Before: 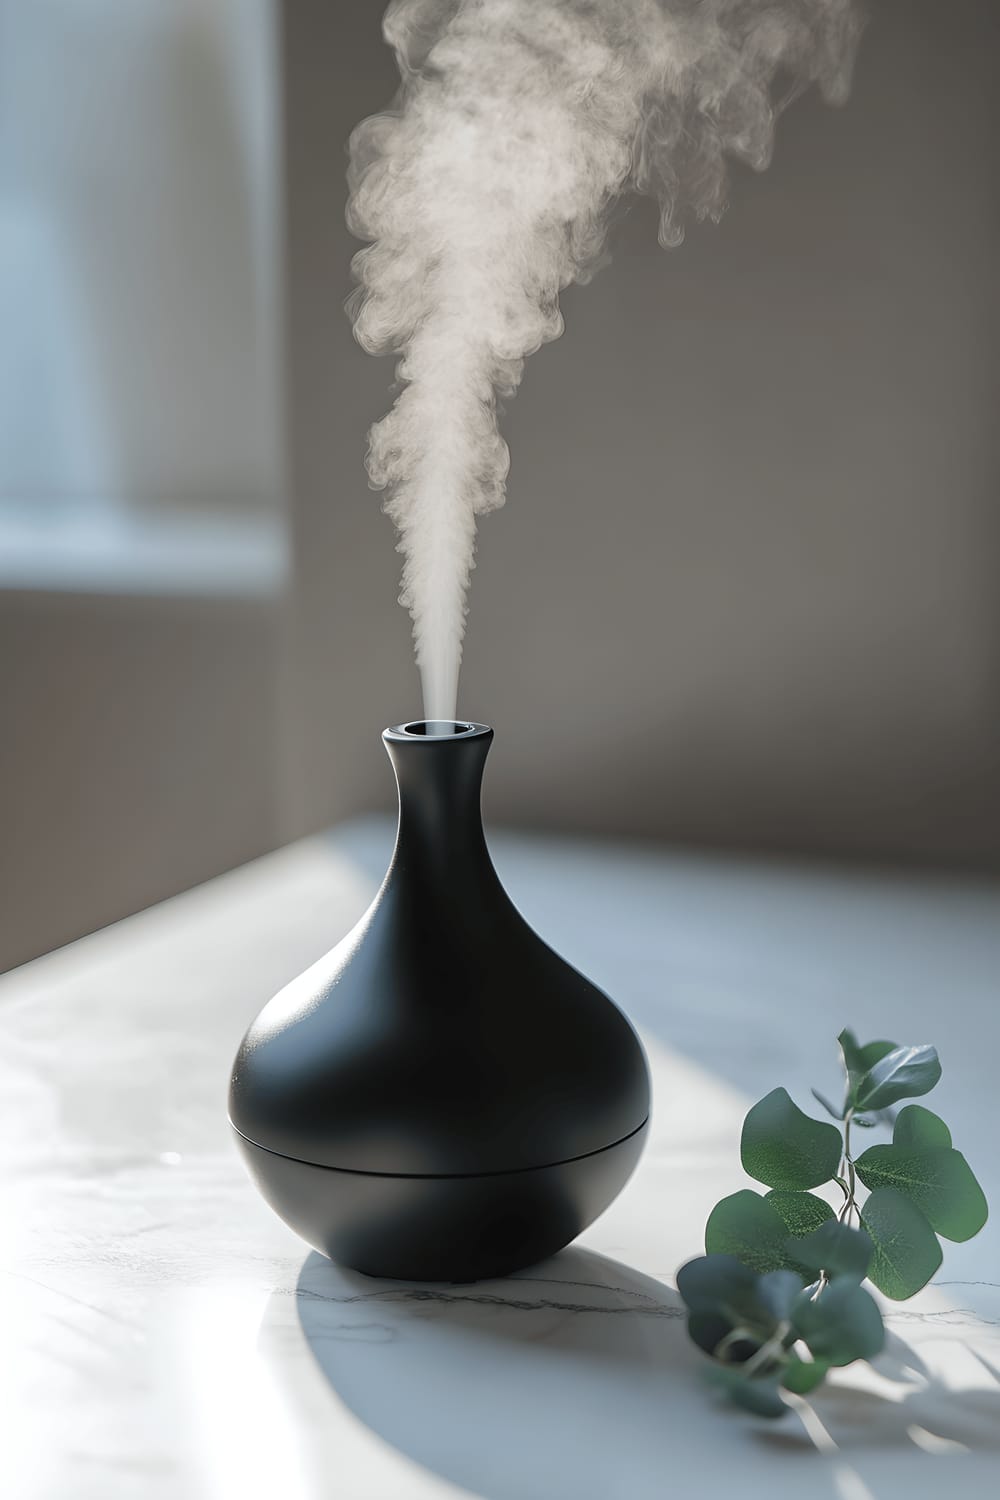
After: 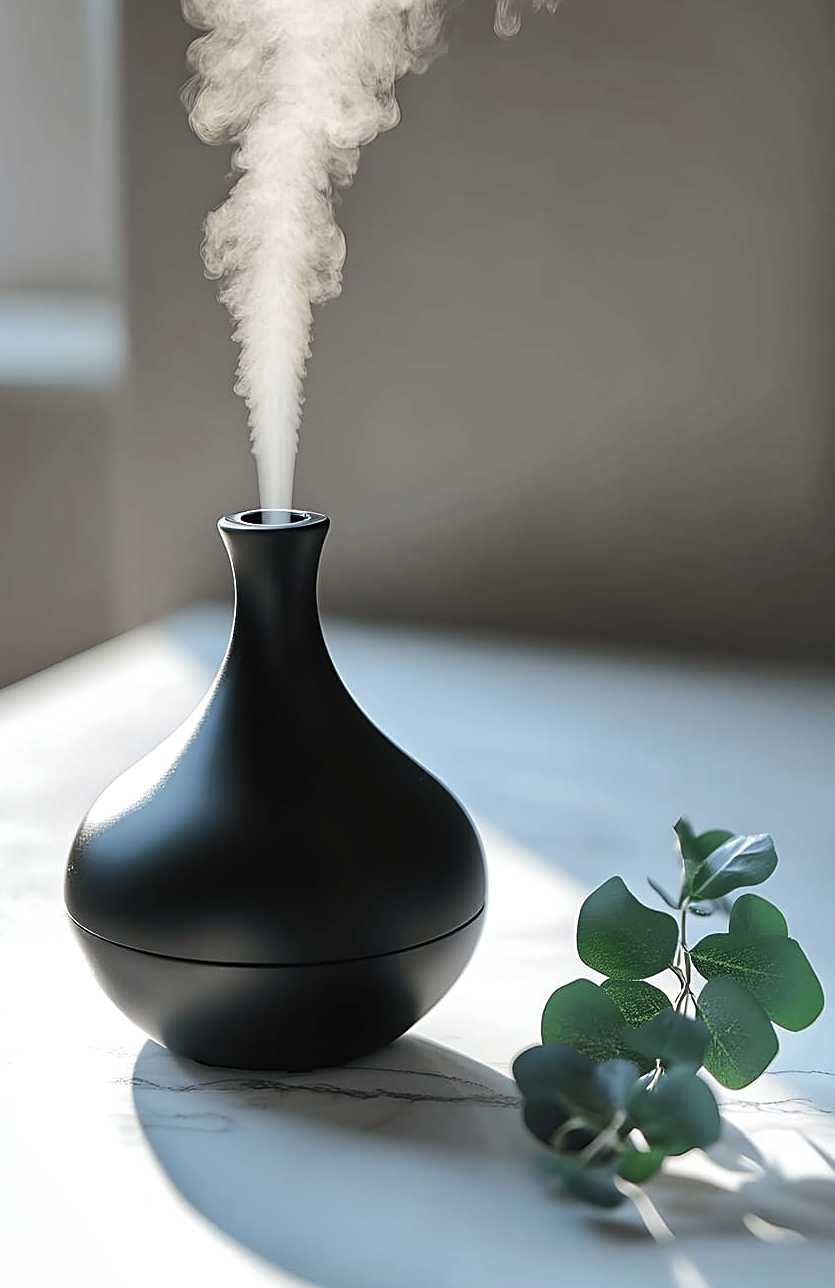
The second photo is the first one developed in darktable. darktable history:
shadows and highlights: soften with gaussian
sharpen: on, module defaults
crop: left 16.46%, top 14.132%
color balance rgb: perceptual saturation grading › global saturation 30.789%, perceptual brilliance grading › highlights 17.412%, perceptual brilliance grading › mid-tones 32.246%, perceptual brilliance grading › shadows -31.036%, contrast -9.368%
